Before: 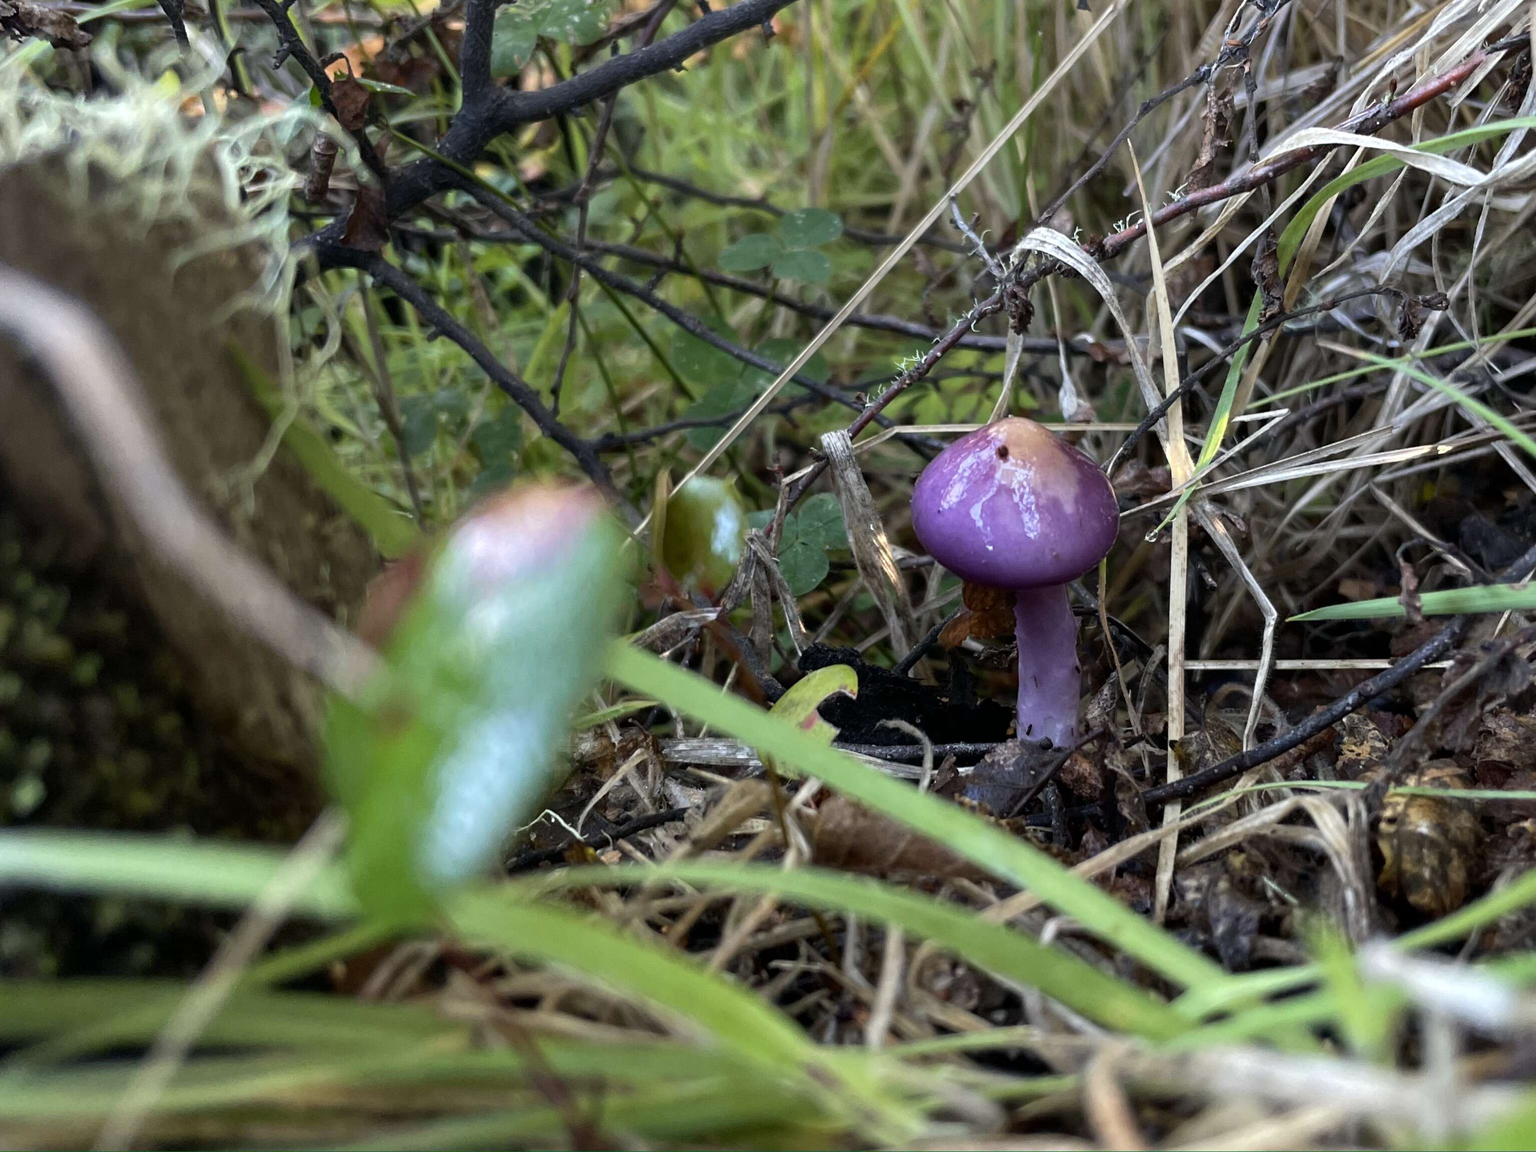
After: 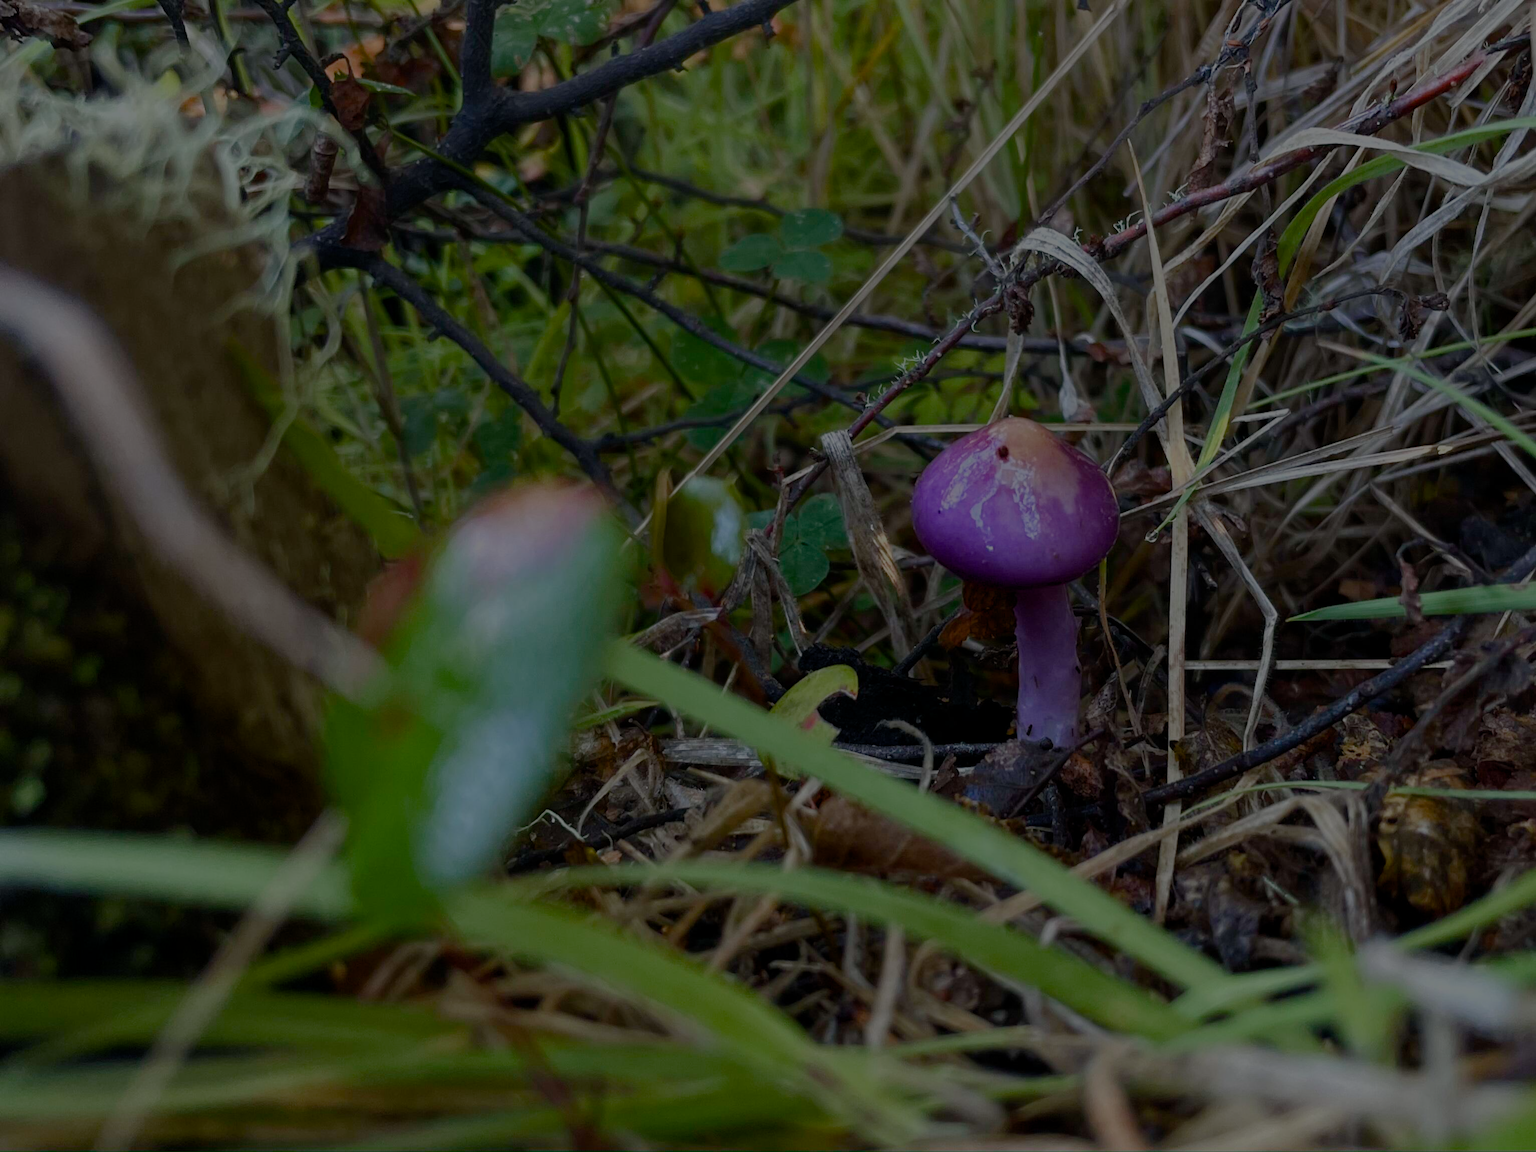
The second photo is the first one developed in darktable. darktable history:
color balance rgb: perceptual saturation grading › global saturation 27.345%, perceptual saturation grading › highlights -28.46%, perceptual saturation grading › mid-tones 15.406%, perceptual saturation grading › shadows 33.673%, perceptual brilliance grading › global brilliance -47.947%
color correction: highlights a* 0.047, highlights b* -0.831
